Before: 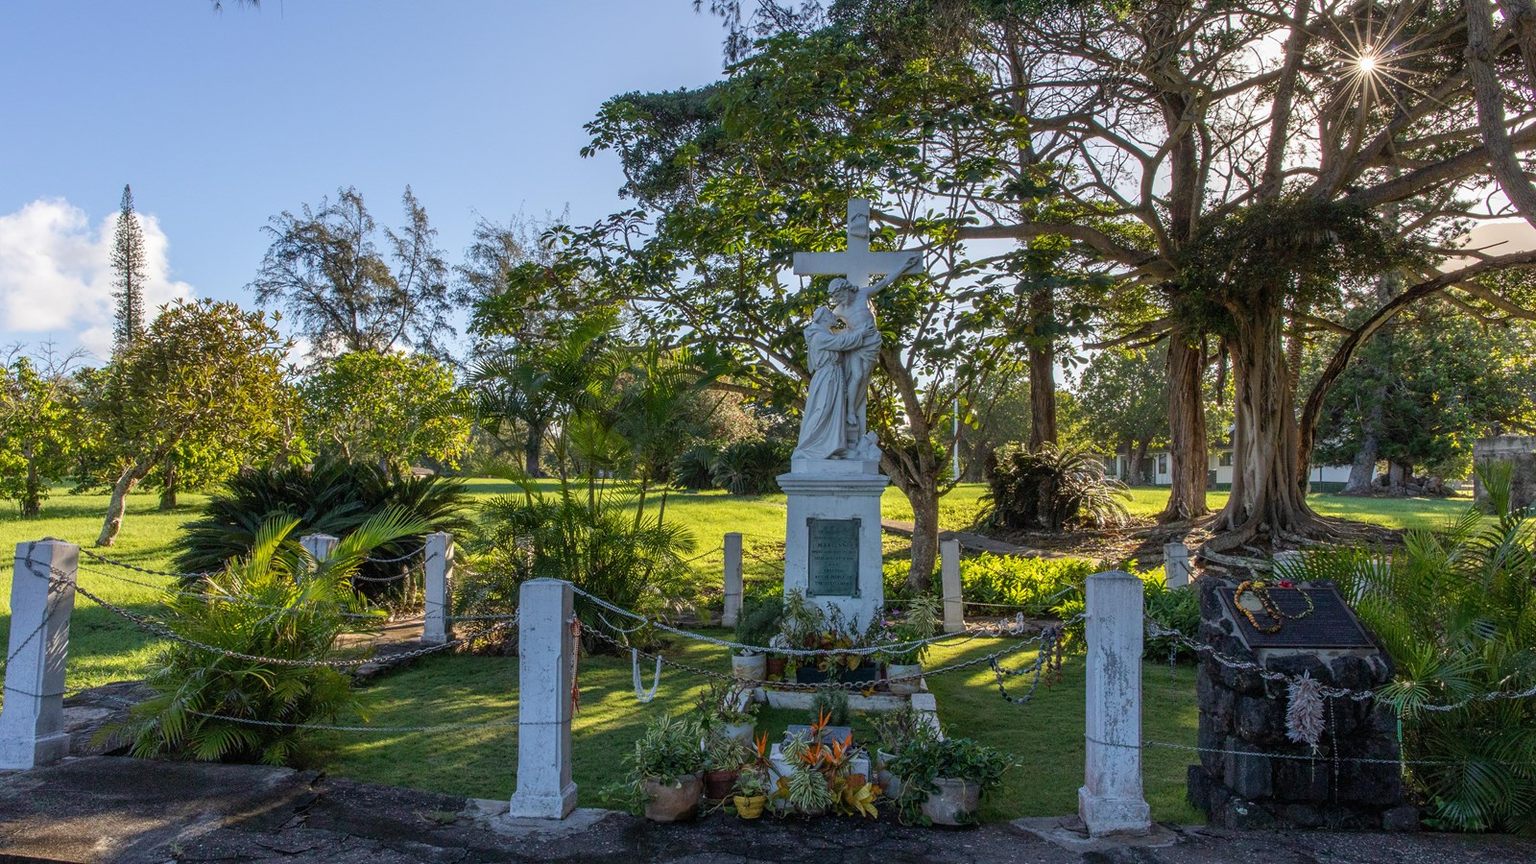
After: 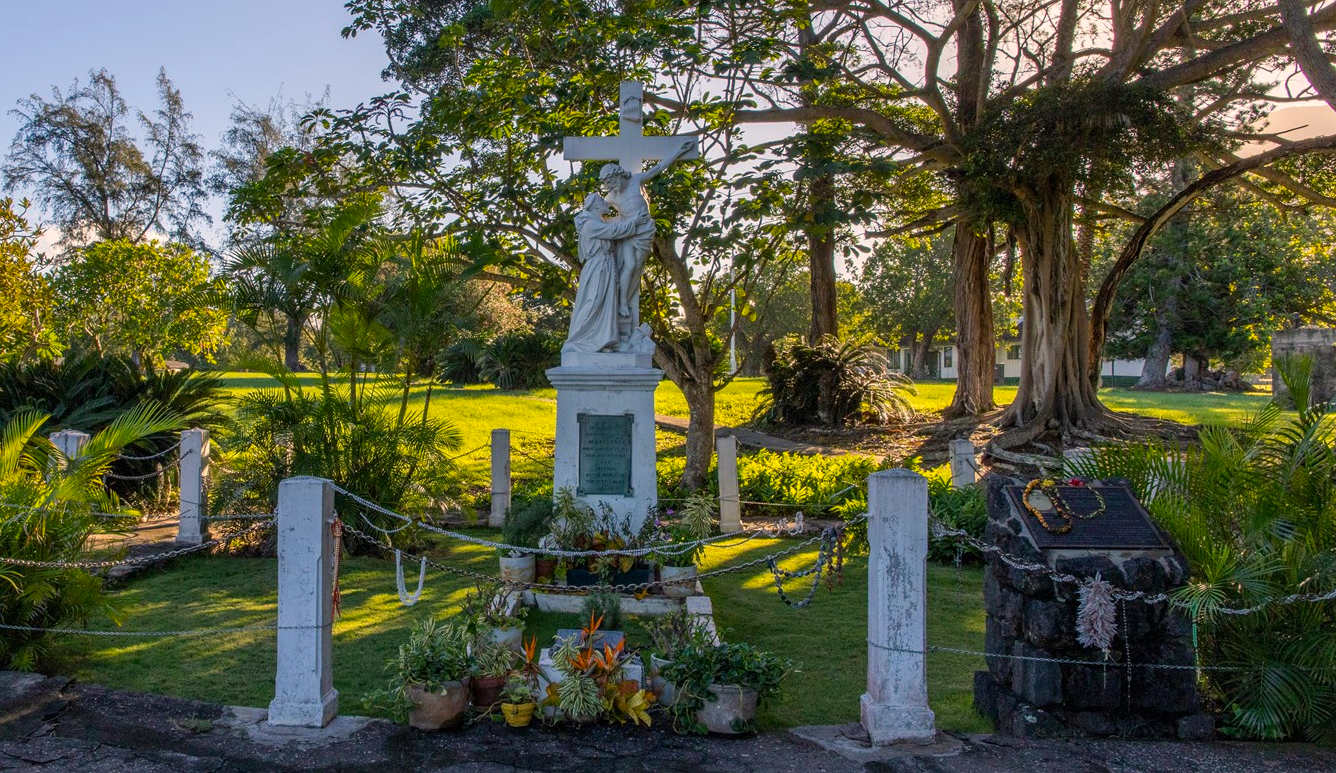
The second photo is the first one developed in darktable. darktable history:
color balance rgb: highlights gain › chroma 3.145%, highlights gain › hue 55.13°, perceptual saturation grading › global saturation 19.321%
local contrast: mode bilateral grid, contrast 100, coarseness 100, detail 108%, midtone range 0.2
crop: left 16.458%, top 14.055%
